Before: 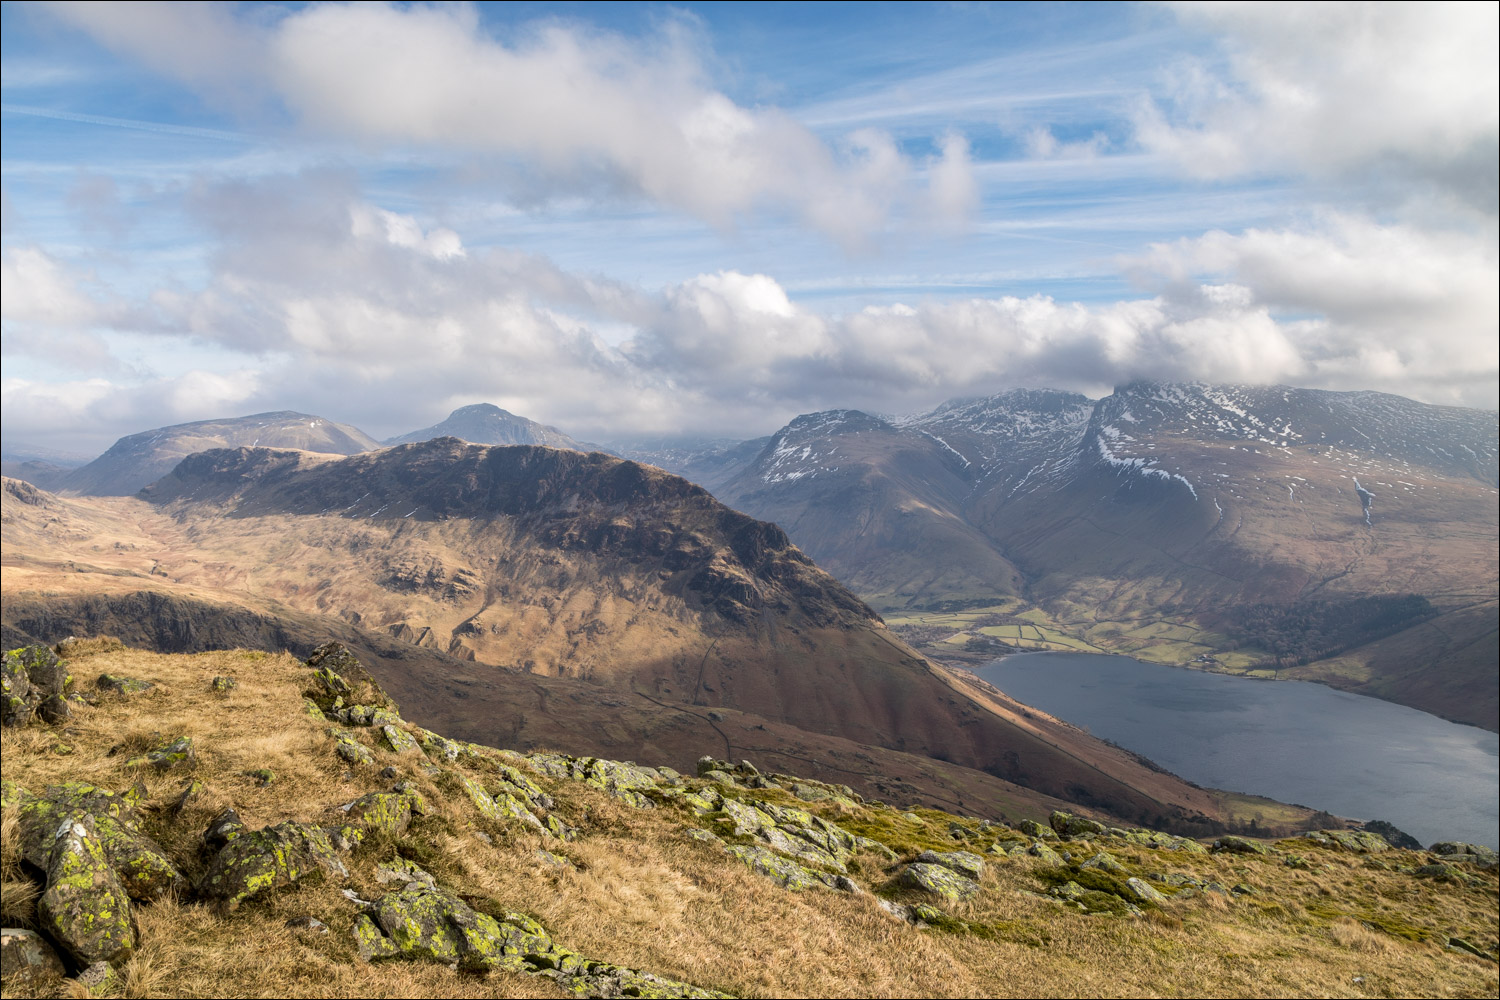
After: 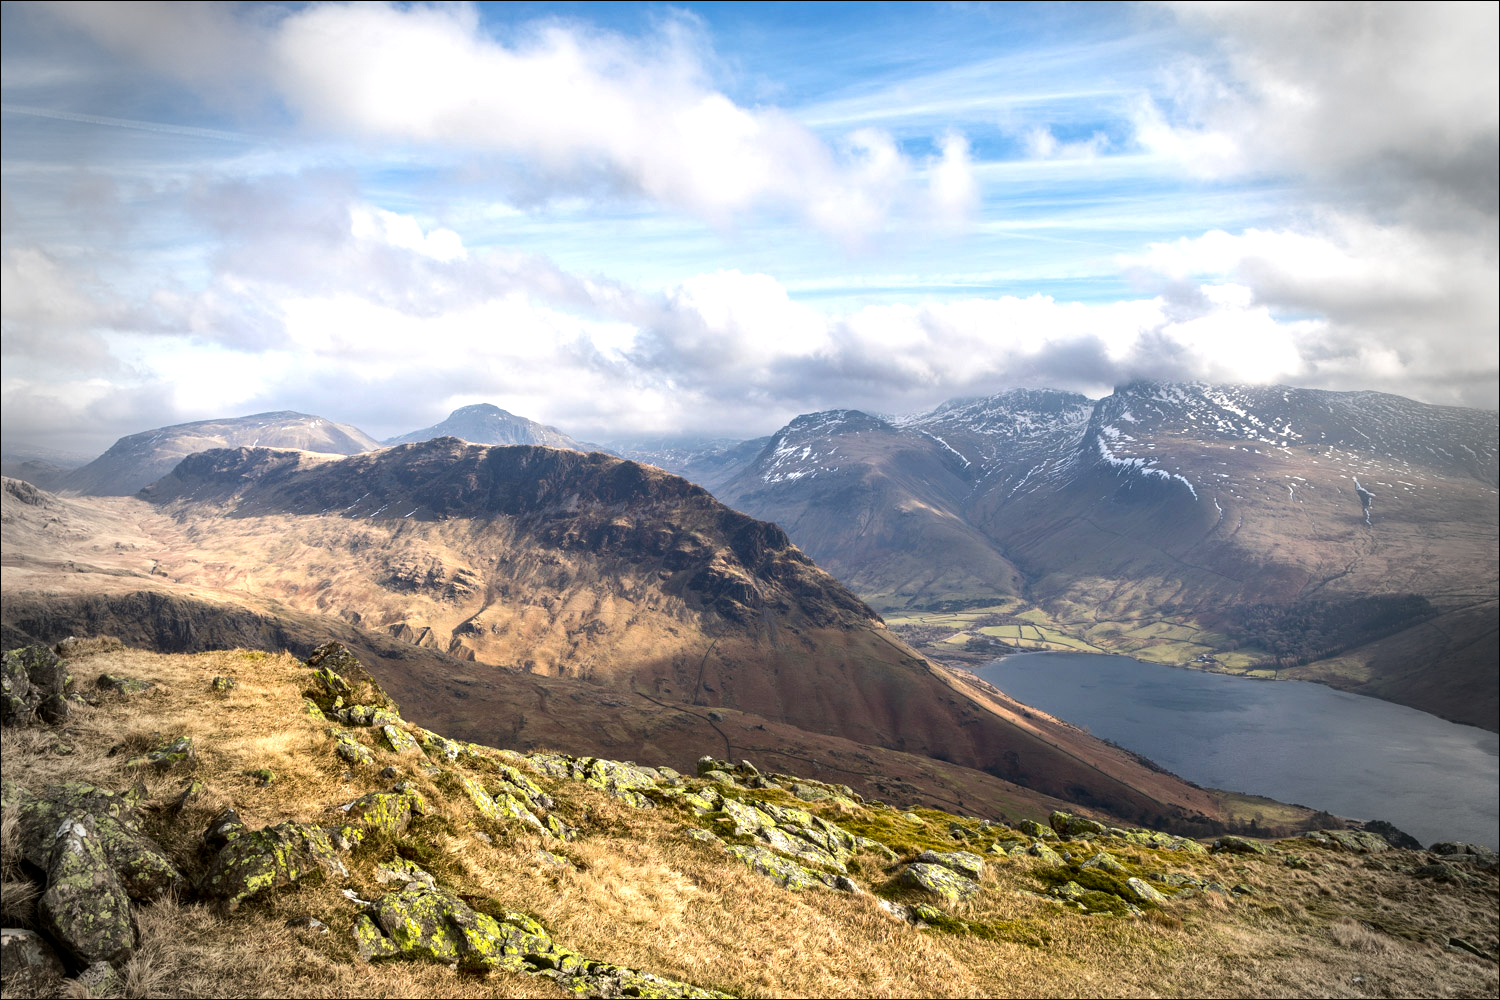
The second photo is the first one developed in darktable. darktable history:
vignetting: fall-off start 68.53%, fall-off radius 28.95%, width/height ratio 0.994, shape 0.852
contrast brightness saturation: contrast 0.068, brightness -0.128, saturation 0.057
exposure: black level correction 0, exposure 0.694 EV, compensate exposure bias true, compensate highlight preservation false
